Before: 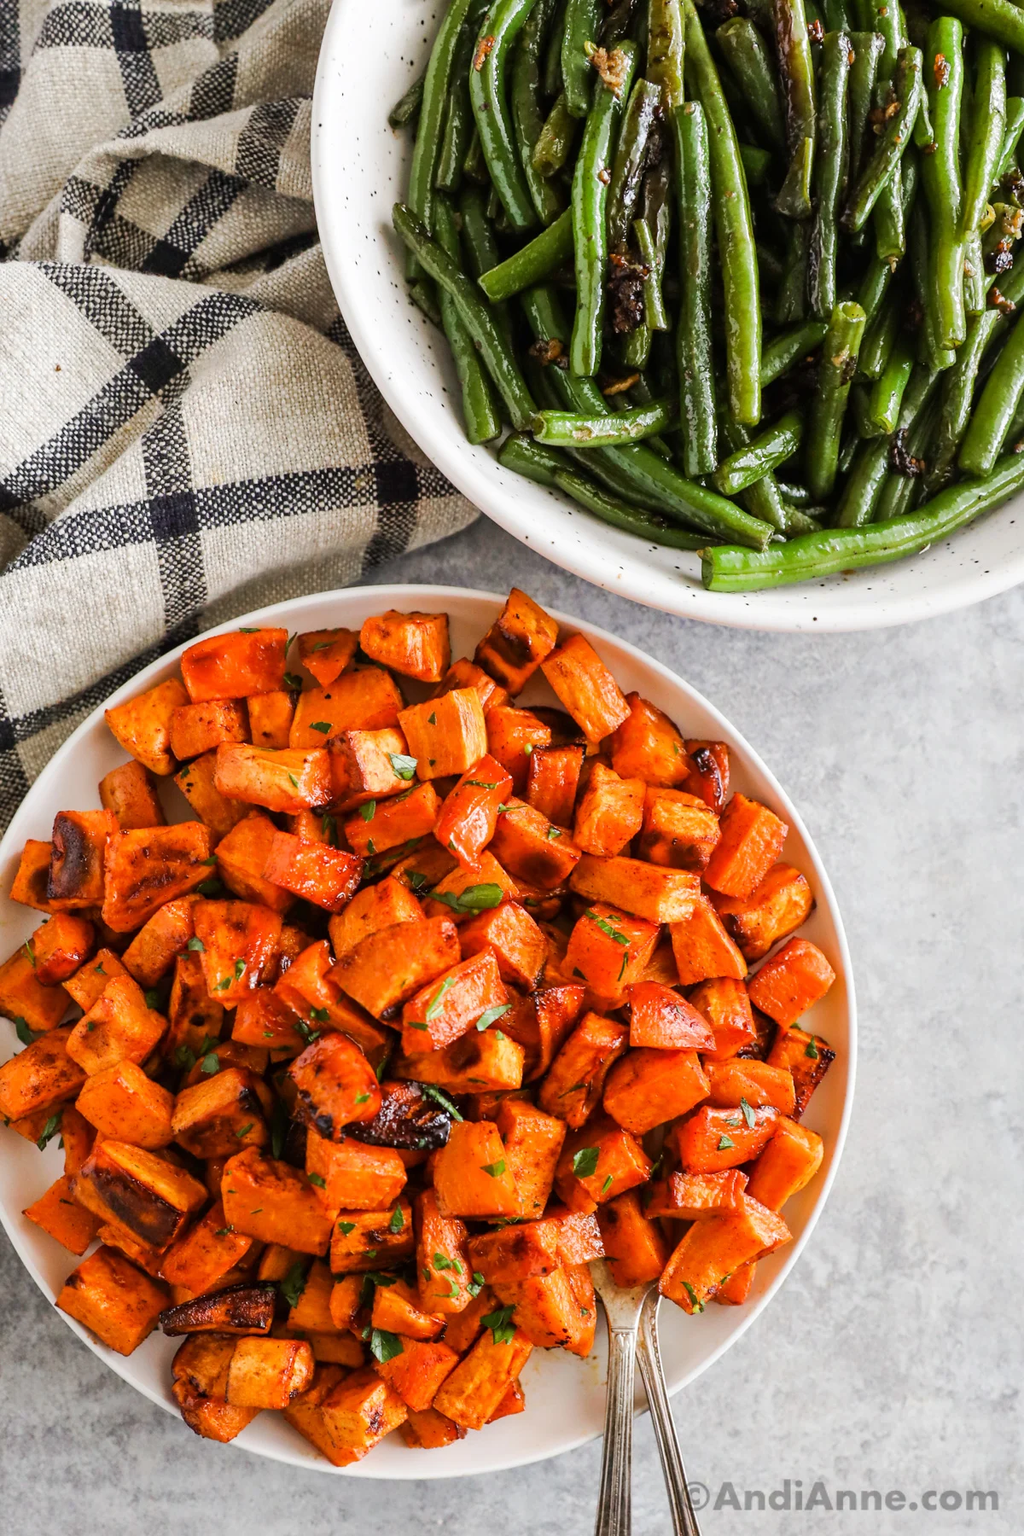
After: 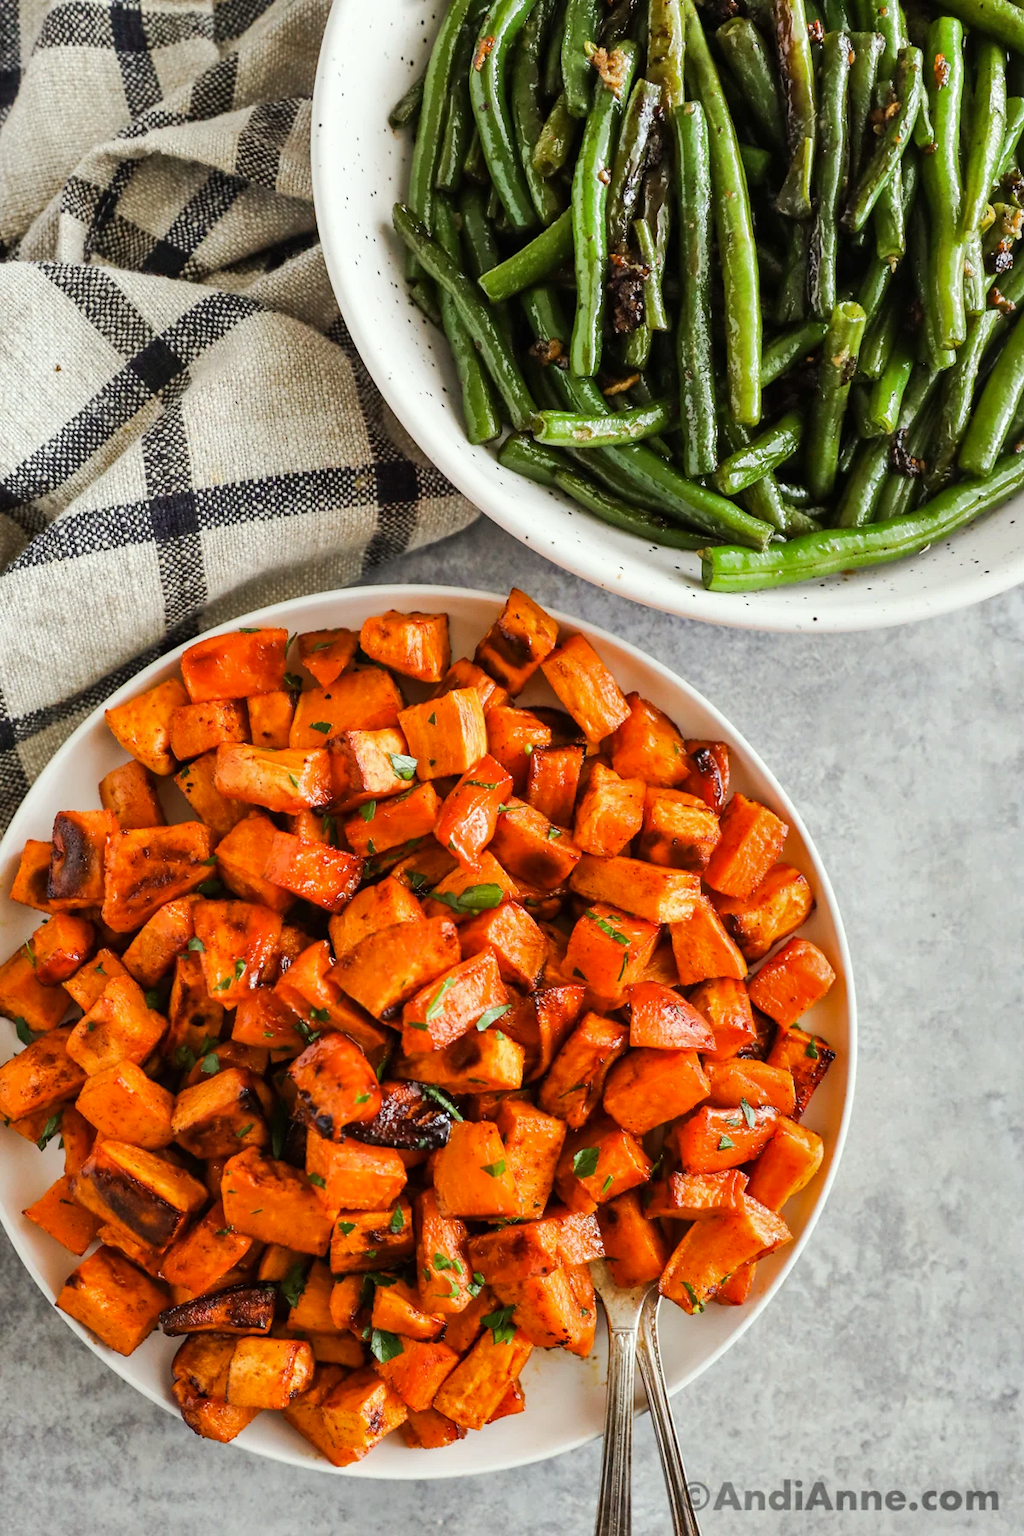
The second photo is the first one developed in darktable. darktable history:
shadows and highlights: low approximation 0.01, soften with gaussian
tone equalizer: on, module defaults
color correction: highlights a* -2.68, highlights b* 2.57
